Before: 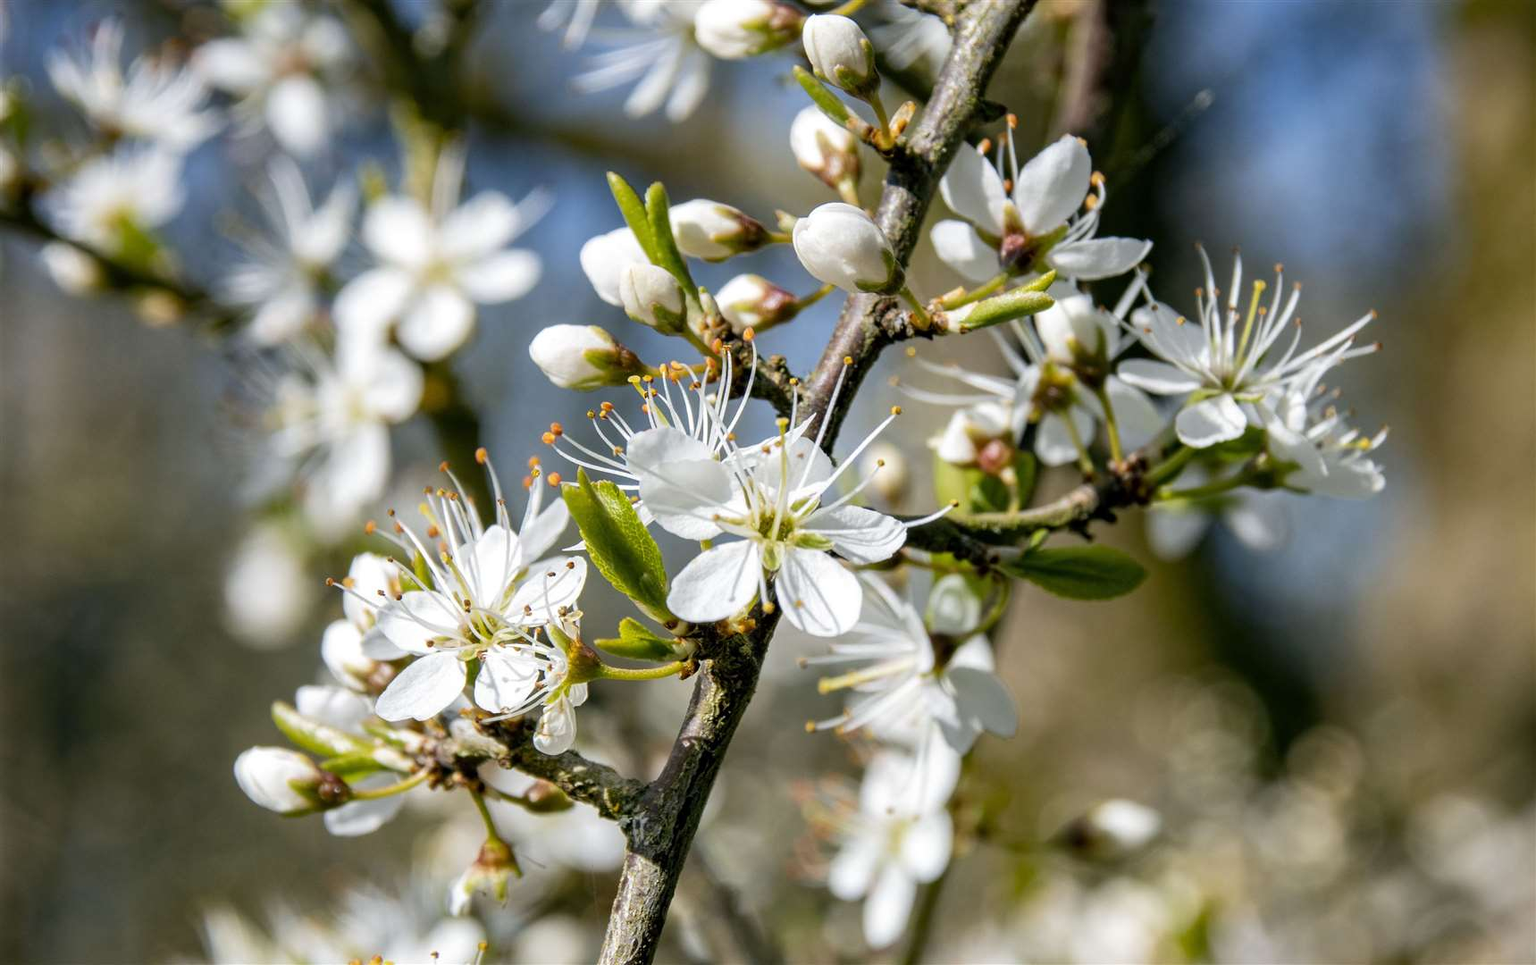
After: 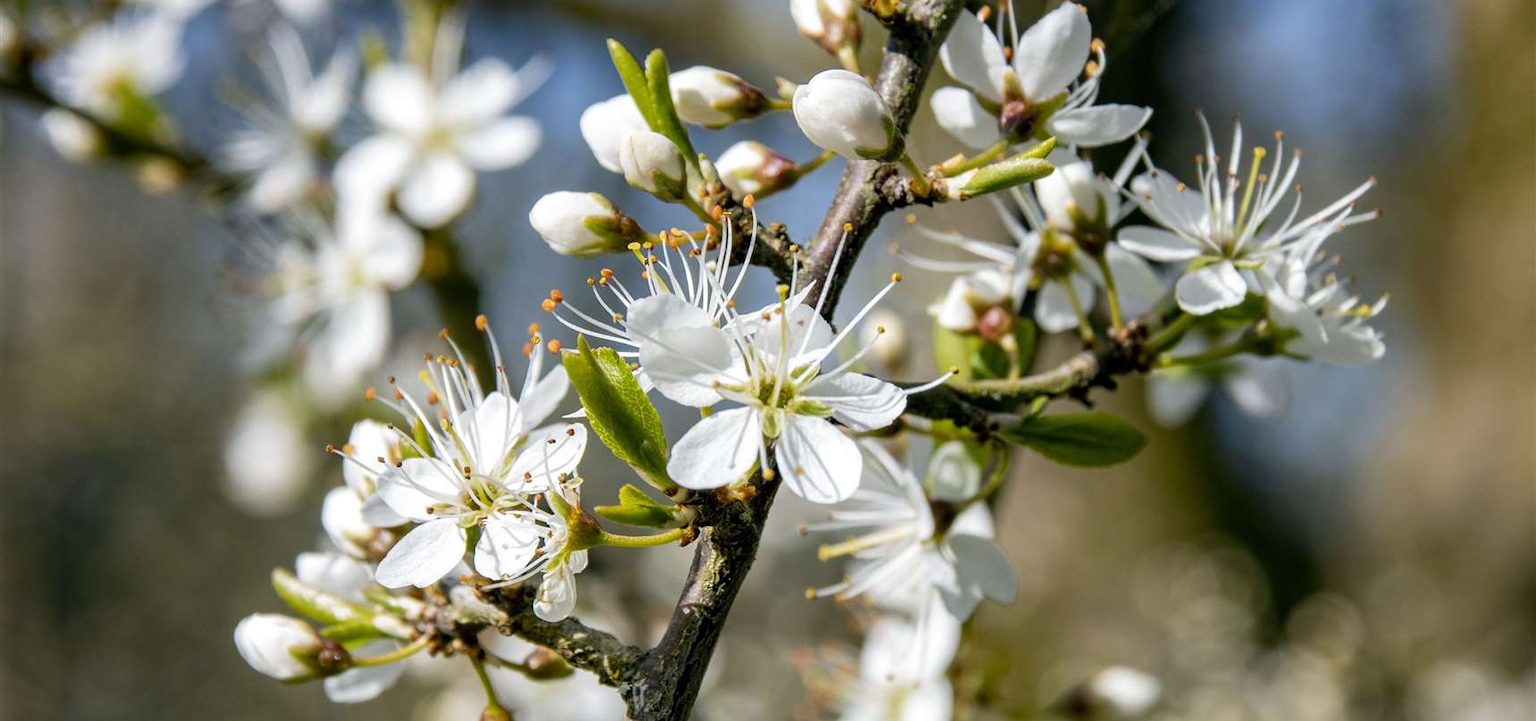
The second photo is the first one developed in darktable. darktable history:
crop: top 13.857%, bottom 11.401%
